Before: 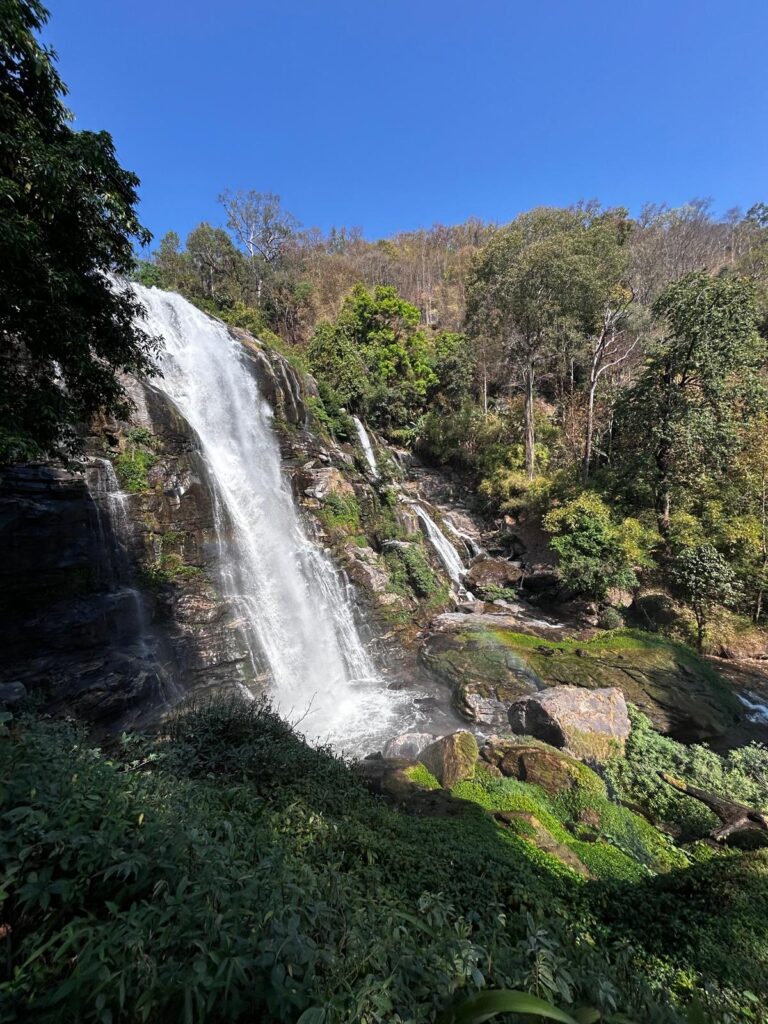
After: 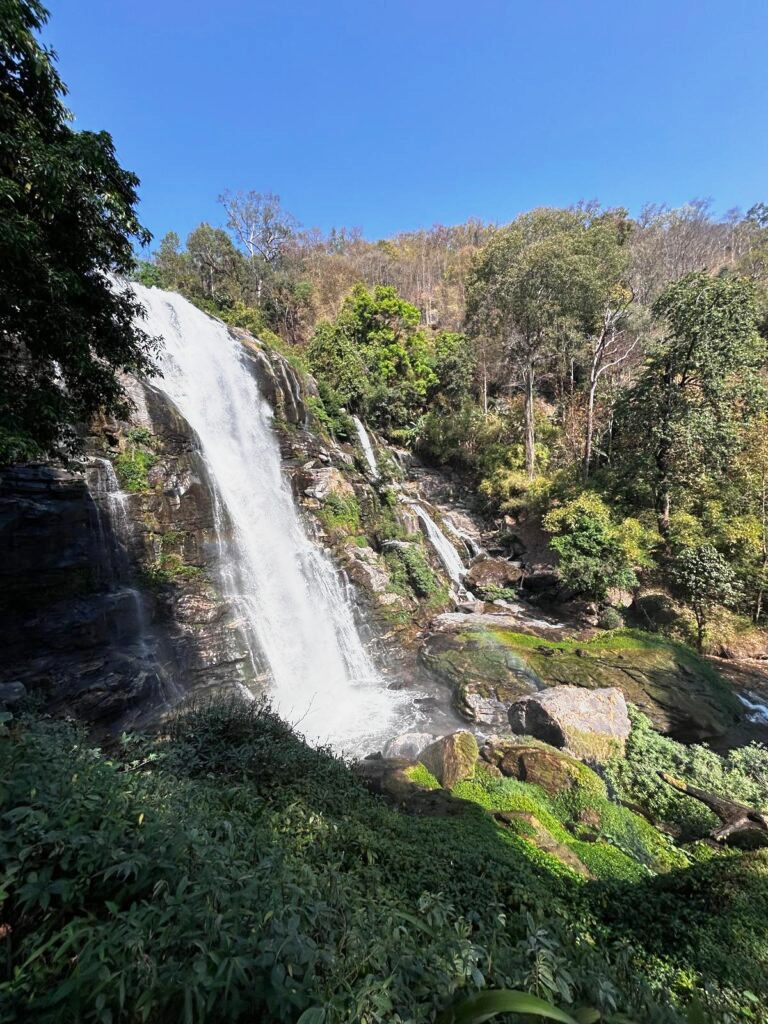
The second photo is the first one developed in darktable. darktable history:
base curve: curves: ch0 [(0, 0) (0.088, 0.125) (0.176, 0.251) (0.354, 0.501) (0.613, 0.749) (1, 0.877)], preserve colors none
